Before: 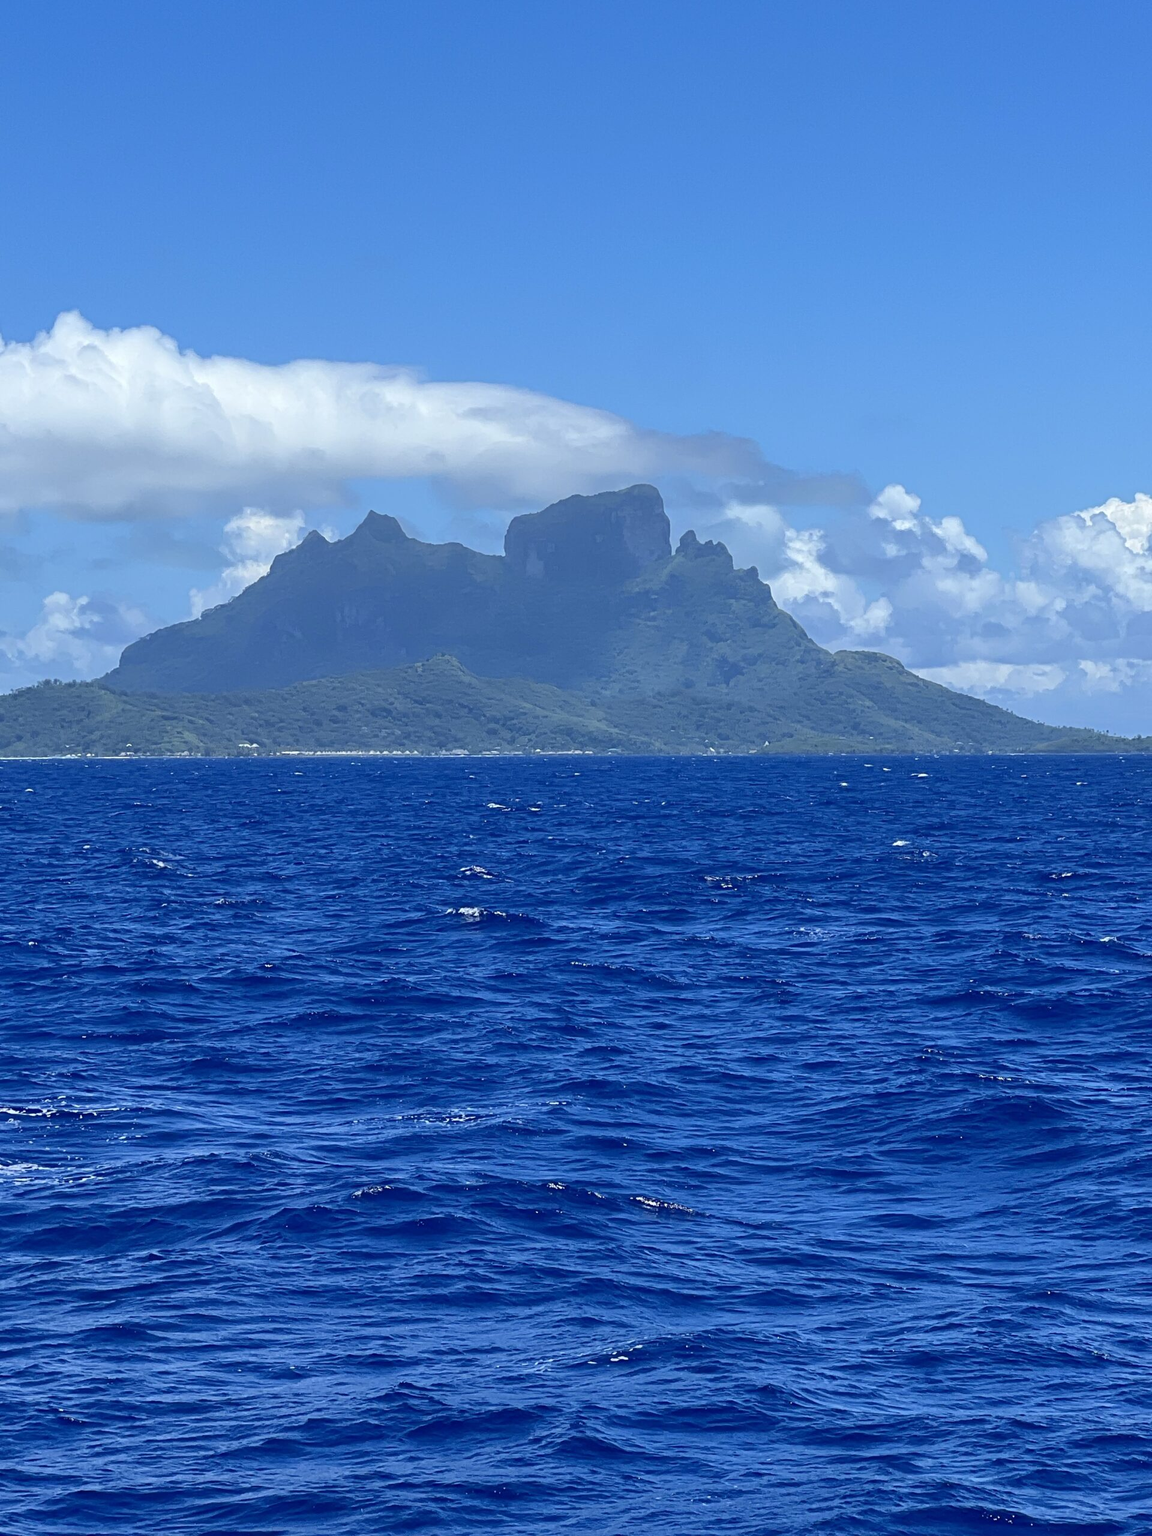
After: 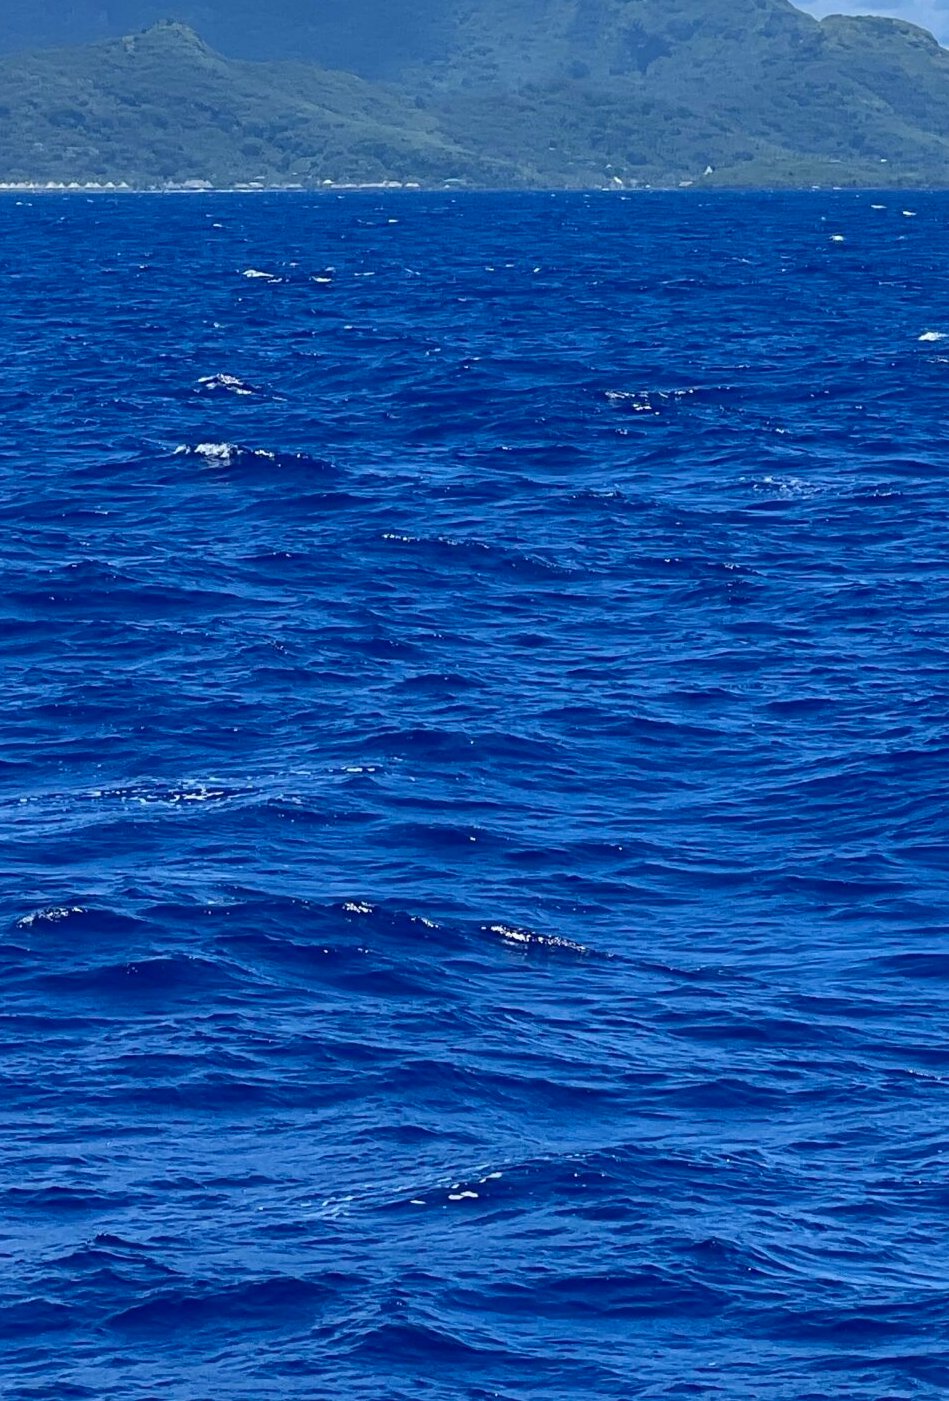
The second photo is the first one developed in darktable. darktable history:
color balance: input saturation 99%
crop: left 29.672%, top 41.786%, right 20.851%, bottom 3.487%
